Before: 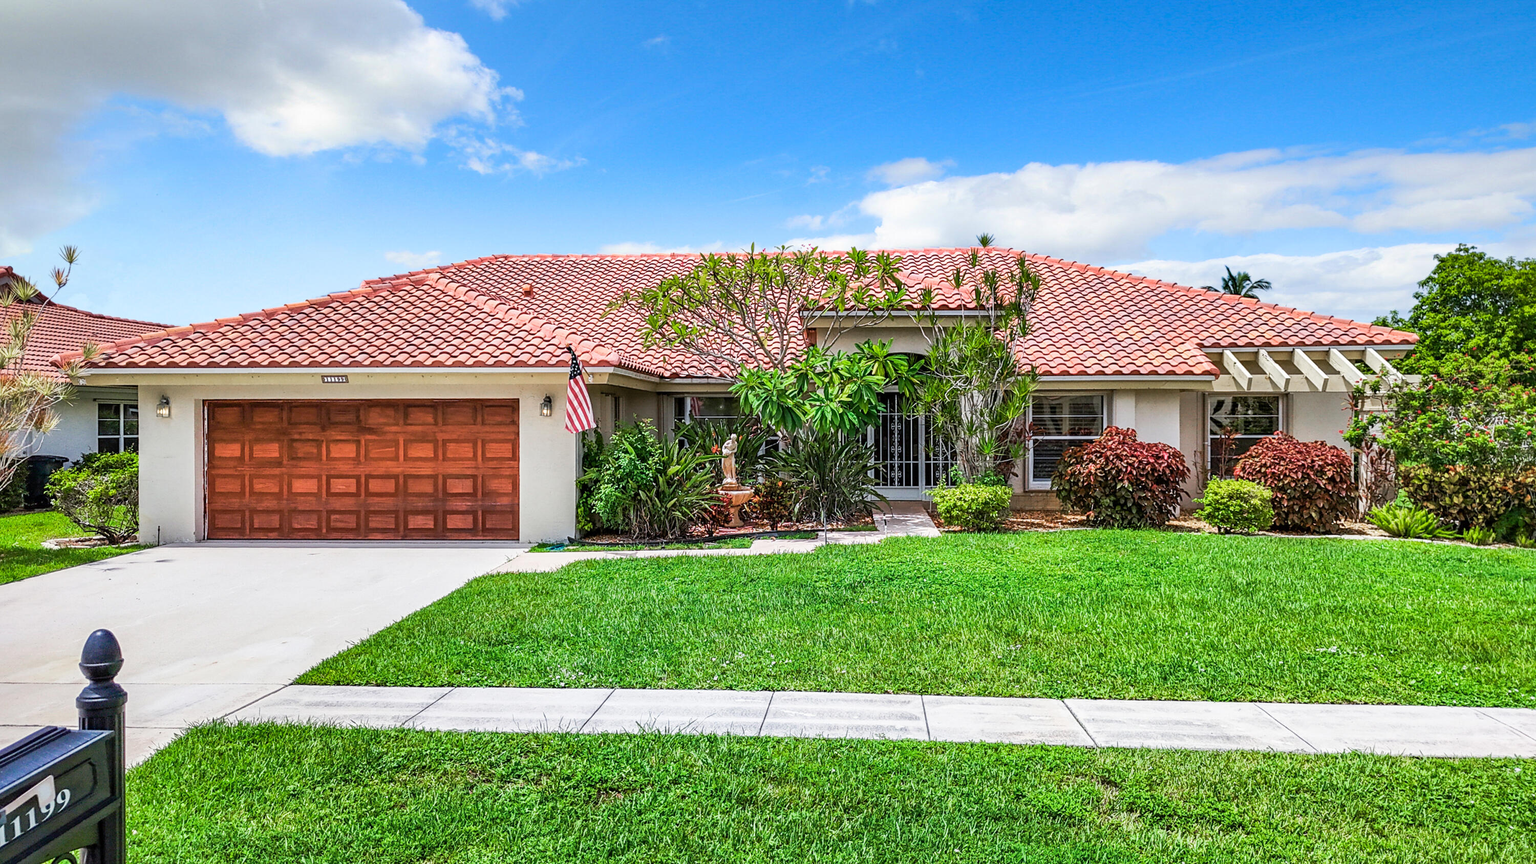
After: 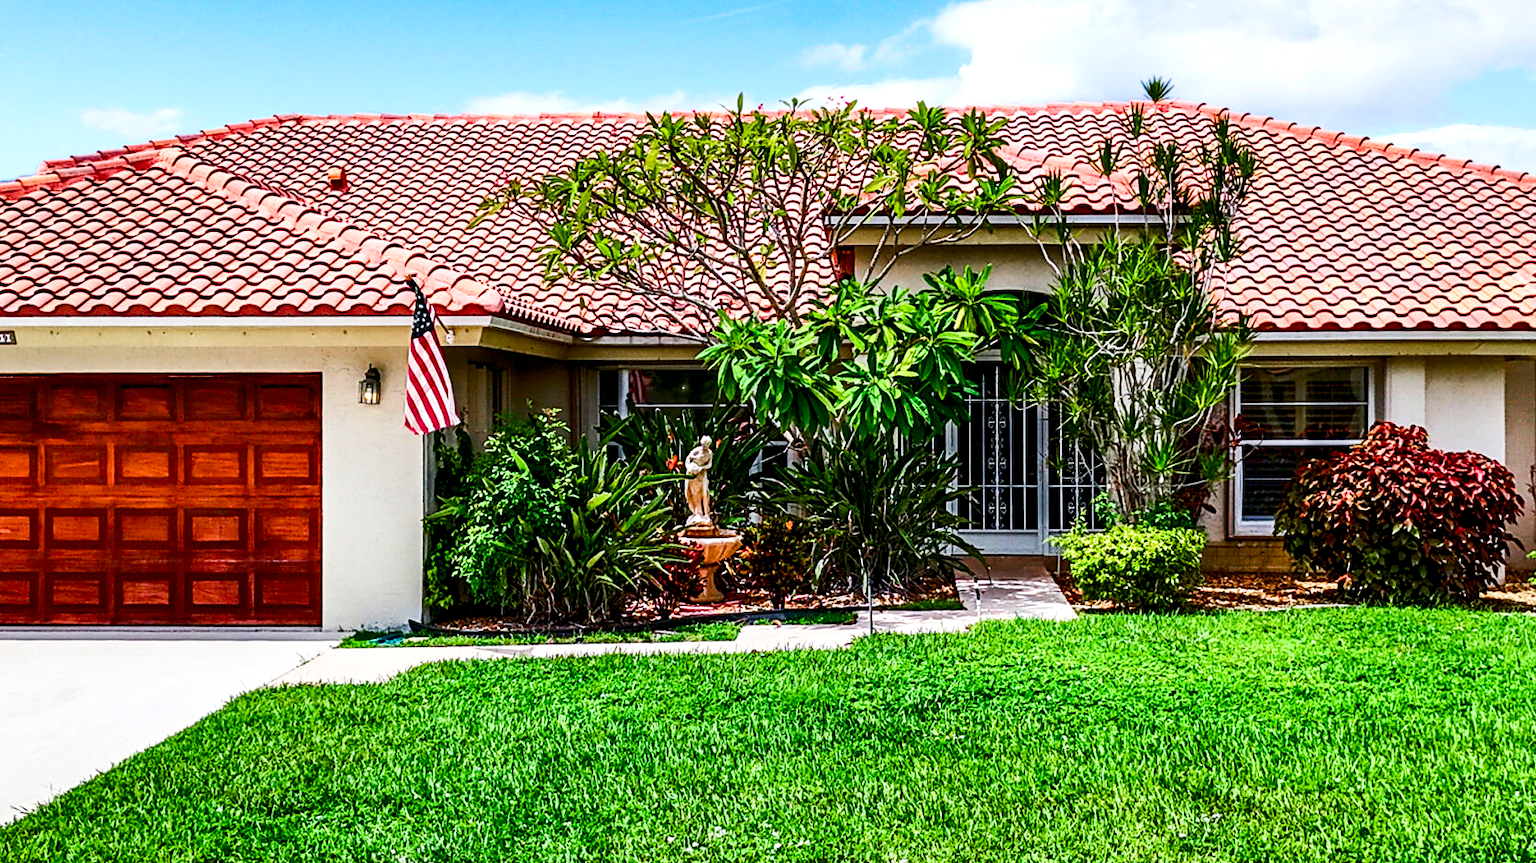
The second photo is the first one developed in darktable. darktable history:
contrast brightness saturation: contrast 0.2, brightness -0.11, saturation 0.1
crop and rotate: left 22.13%, top 22.054%, right 22.026%, bottom 22.102%
color balance rgb: shadows lift › luminance -9.41%, highlights gain › luminance 17.6%, global offset › luminance -1.45%, perceptual saturation grading › highlights -17.77%, perceptual saturation grading › mid-tones 33.1%, perceptual saturation grading › shadows 50.52%, global vibrance 24.22%
